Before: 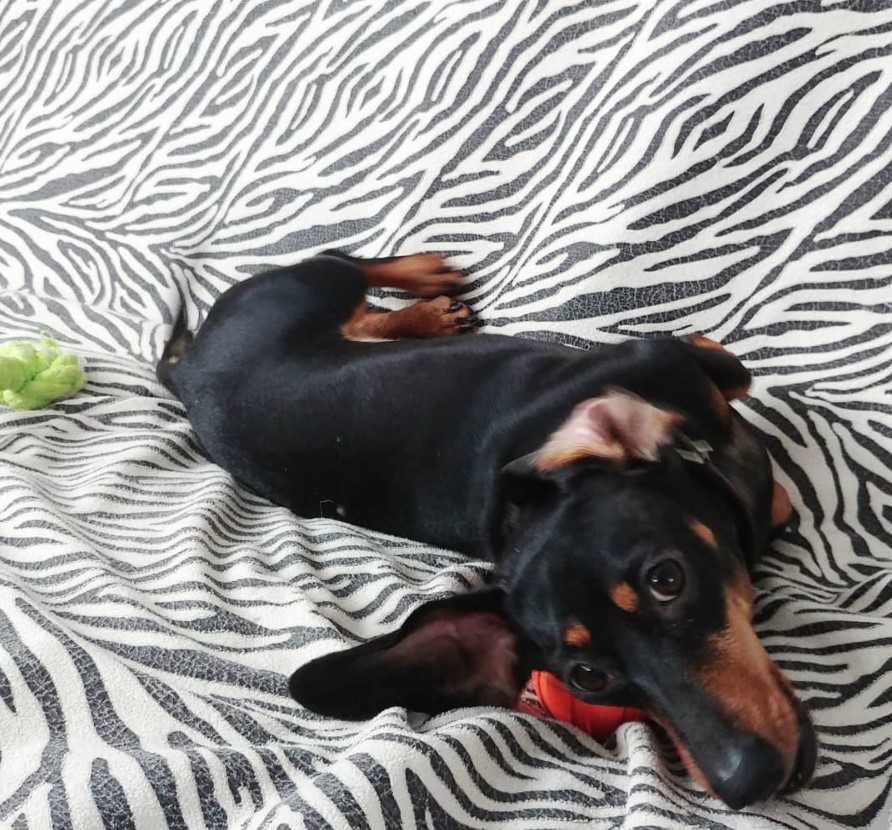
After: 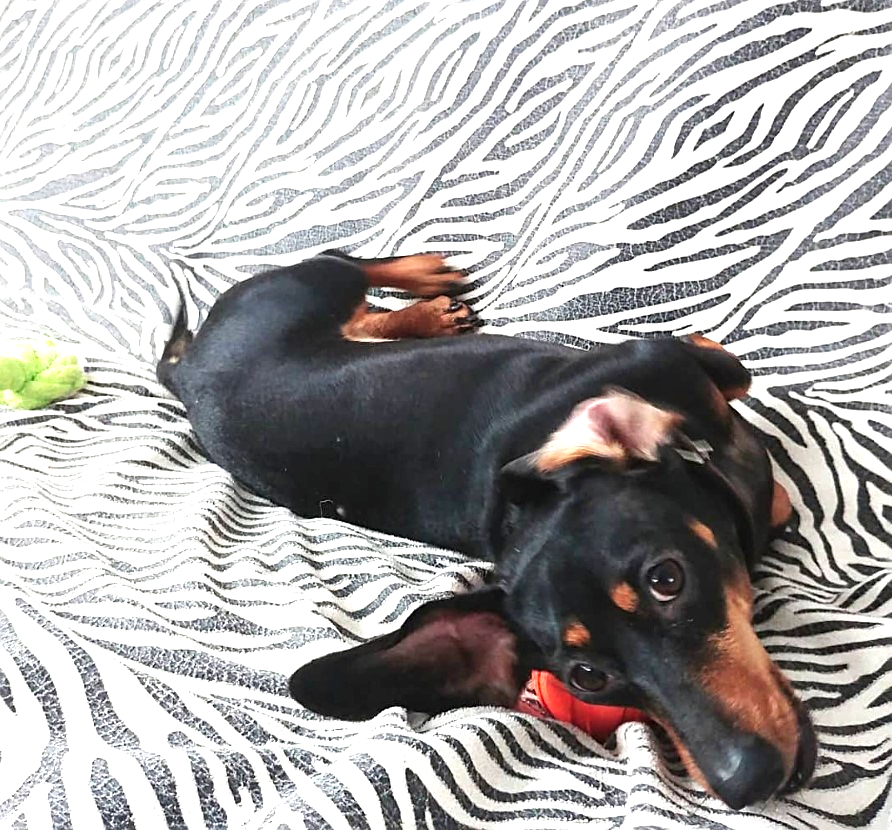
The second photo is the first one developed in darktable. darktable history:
sharpen: on, module defaults
exposure: black level correction 0, exposure 1.101 EV, compensate exposure bias true, compensate highlight preservation false
